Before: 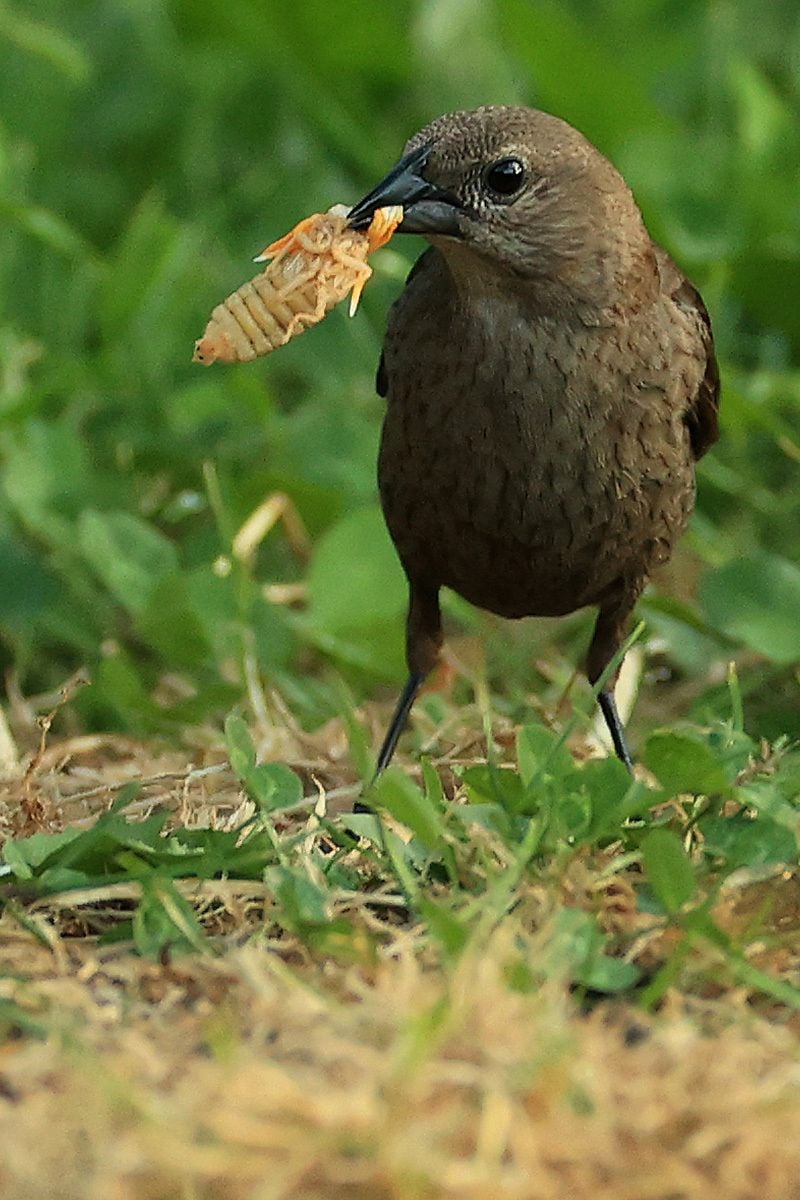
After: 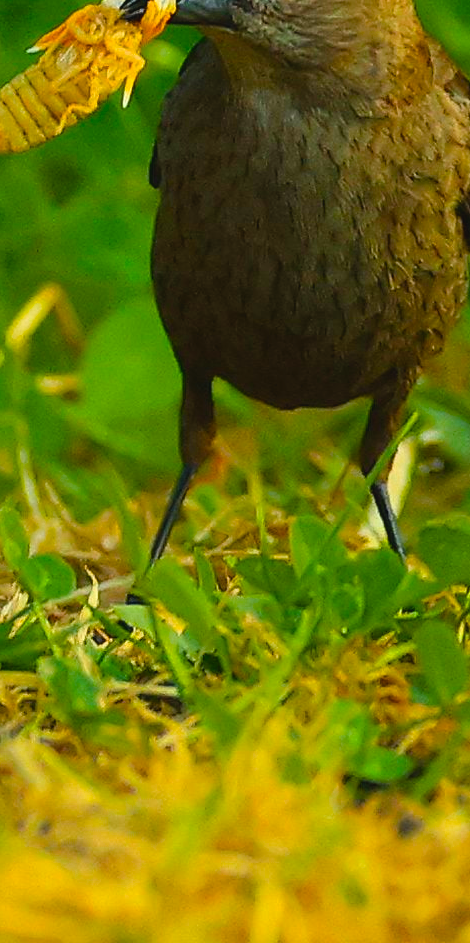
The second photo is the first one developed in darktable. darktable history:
crop and rotate: left 28.41%, top 17.418%, right 12.815%, bottom 3.977%
color balance rgb: shadows lift › chroma 0.793%, shadows lift › hue 114.99°, global offset › luminance 0.467%, global offset › hue 56.06°, linear chroma grading › global chroma 15.588%, perceptual saturation grading › global saturation 33.399%, global vibrance 45.09%
